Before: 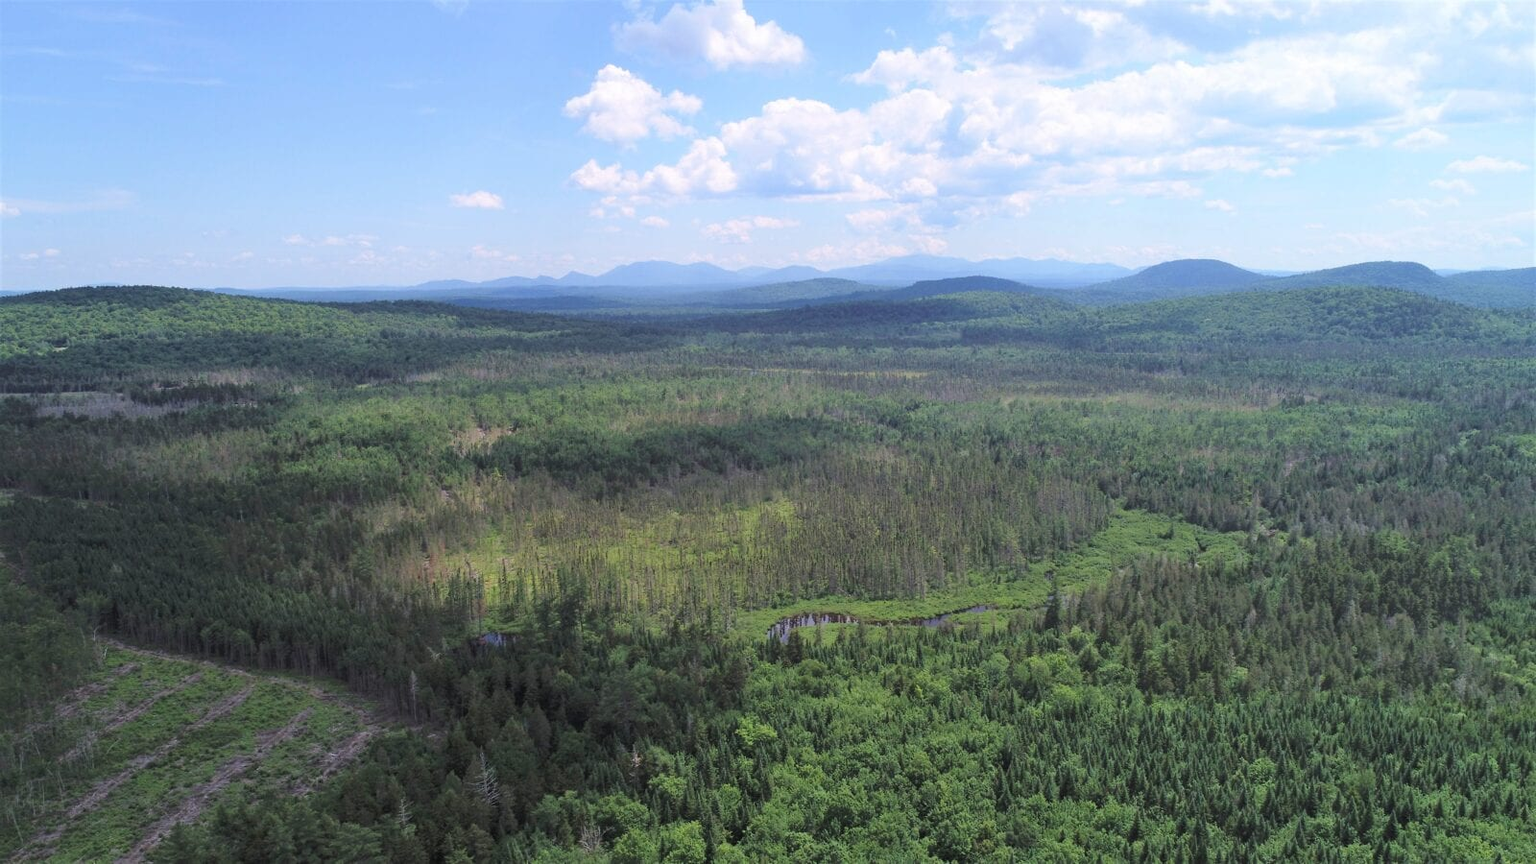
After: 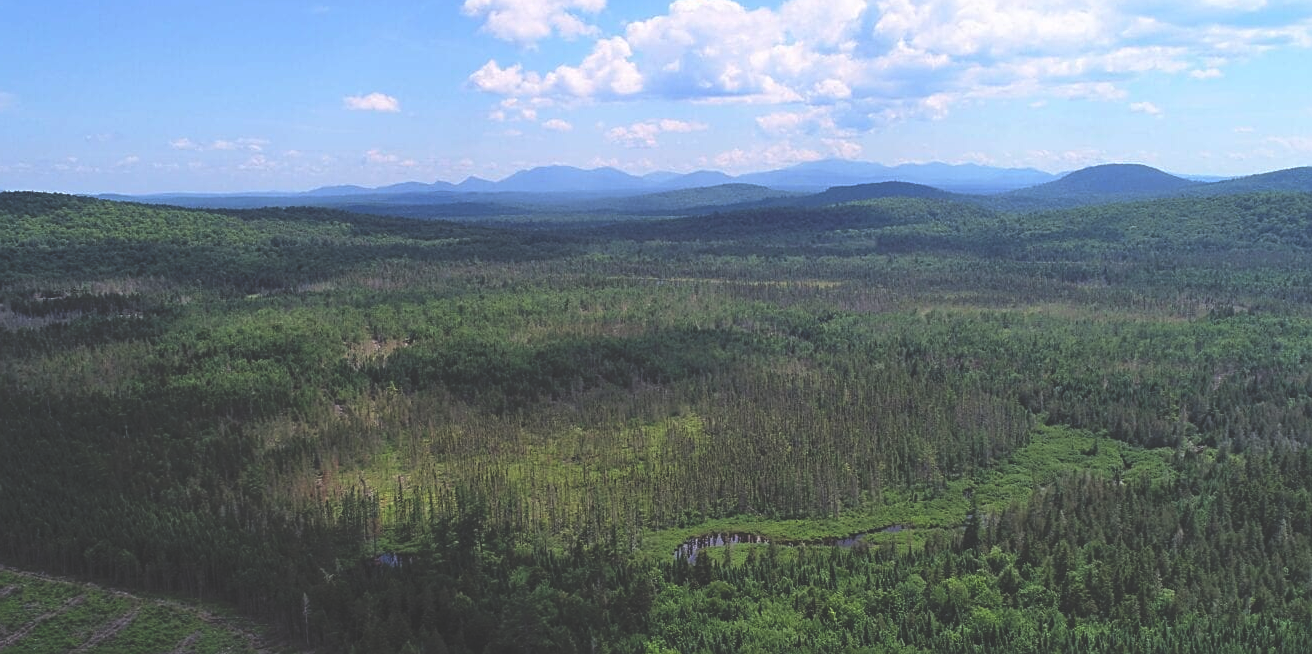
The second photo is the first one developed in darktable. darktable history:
rgb curve: curves: ch0 [(0, 0.186) (0.314, 0.284) (0.775, 0.708) (1, 1)], compensate middle gray true, preserve colors none
sharpen: on, module defaults
crop: left 7.856%, top 11.836%, right 10.12%, bottom 15.387%
